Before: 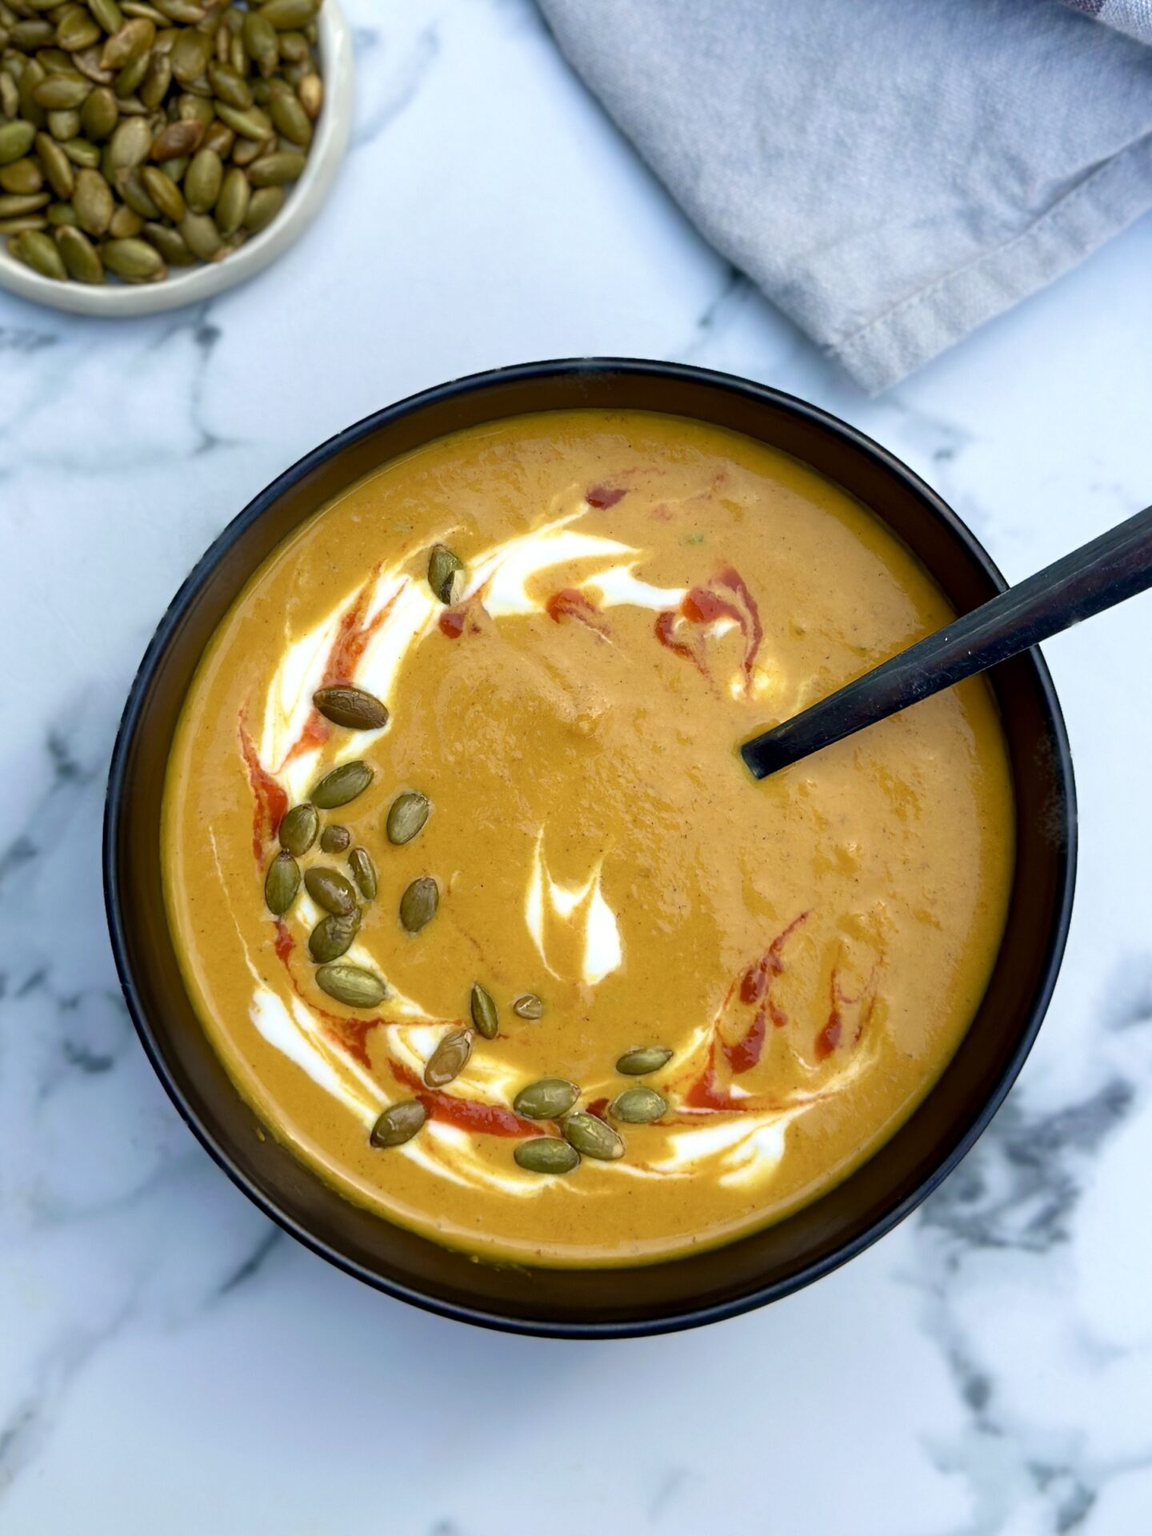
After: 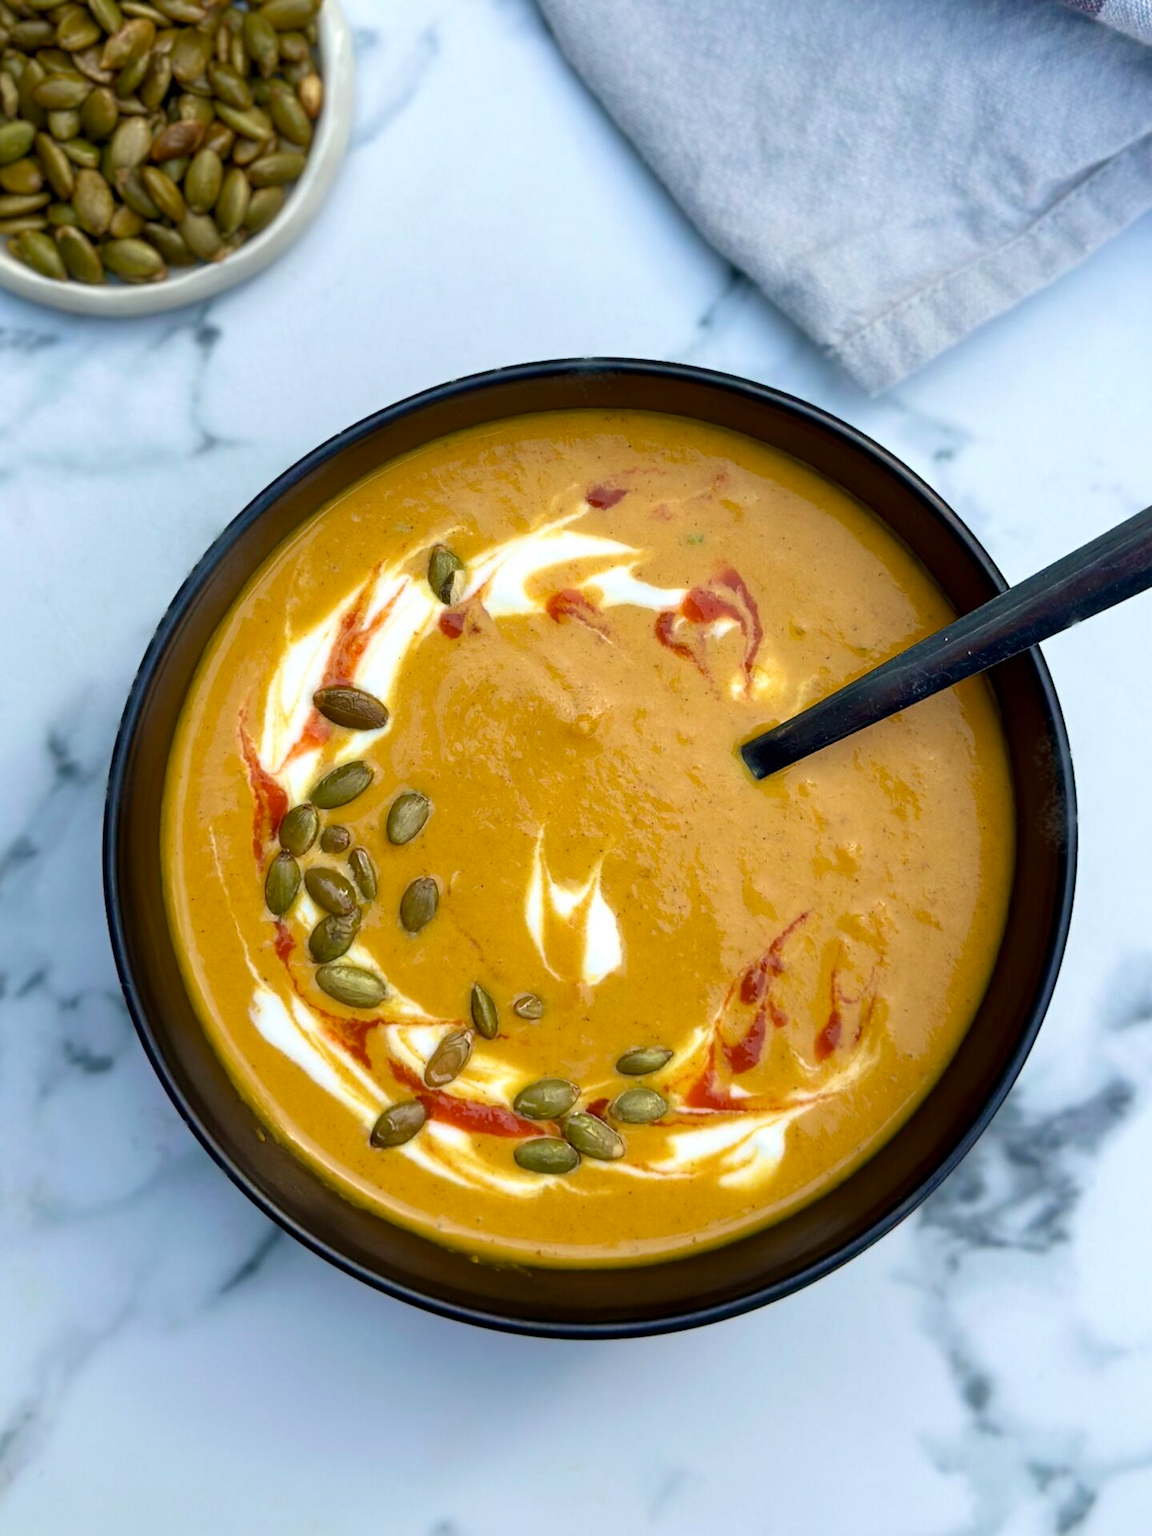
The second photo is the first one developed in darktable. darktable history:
contrast brightness saturation: contrast 0.01, saturation -0.05
tone equalizer: on, module defaults
